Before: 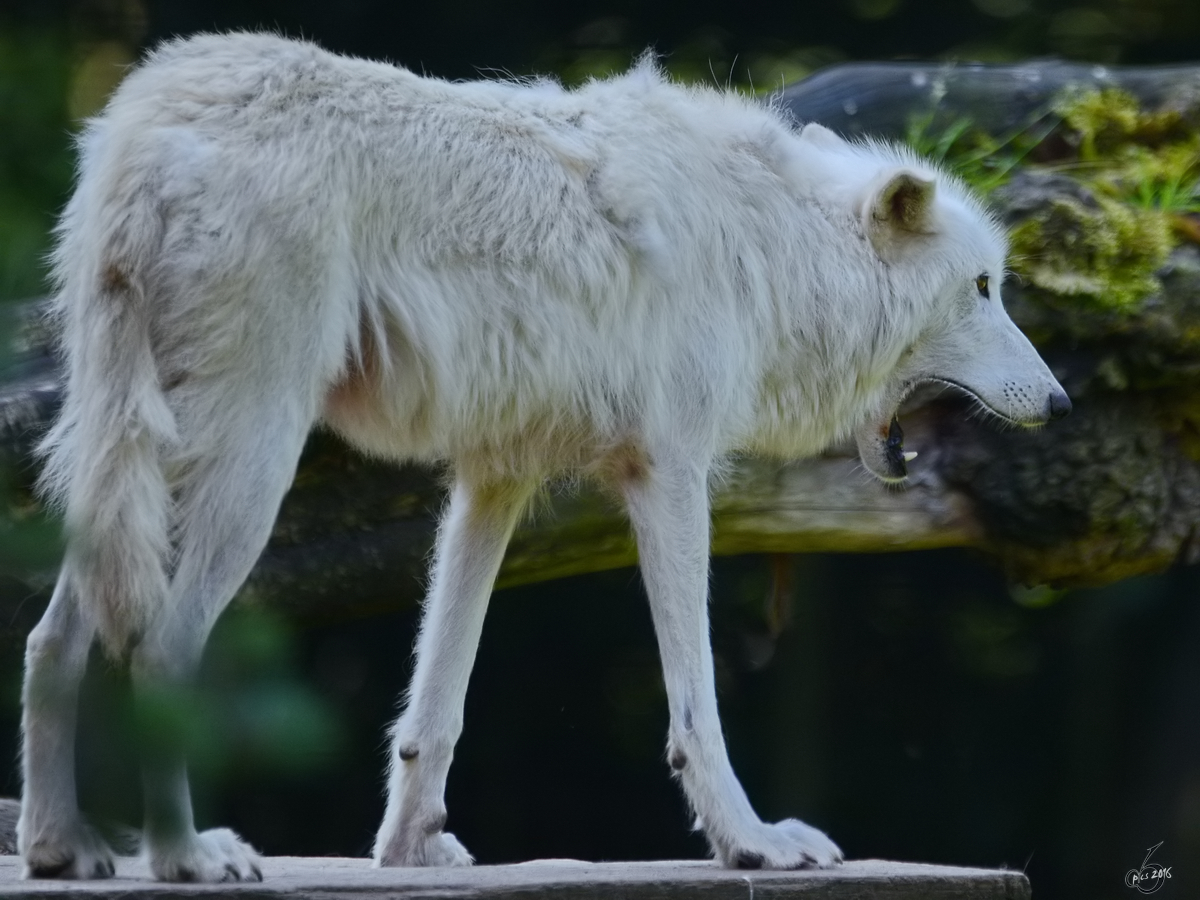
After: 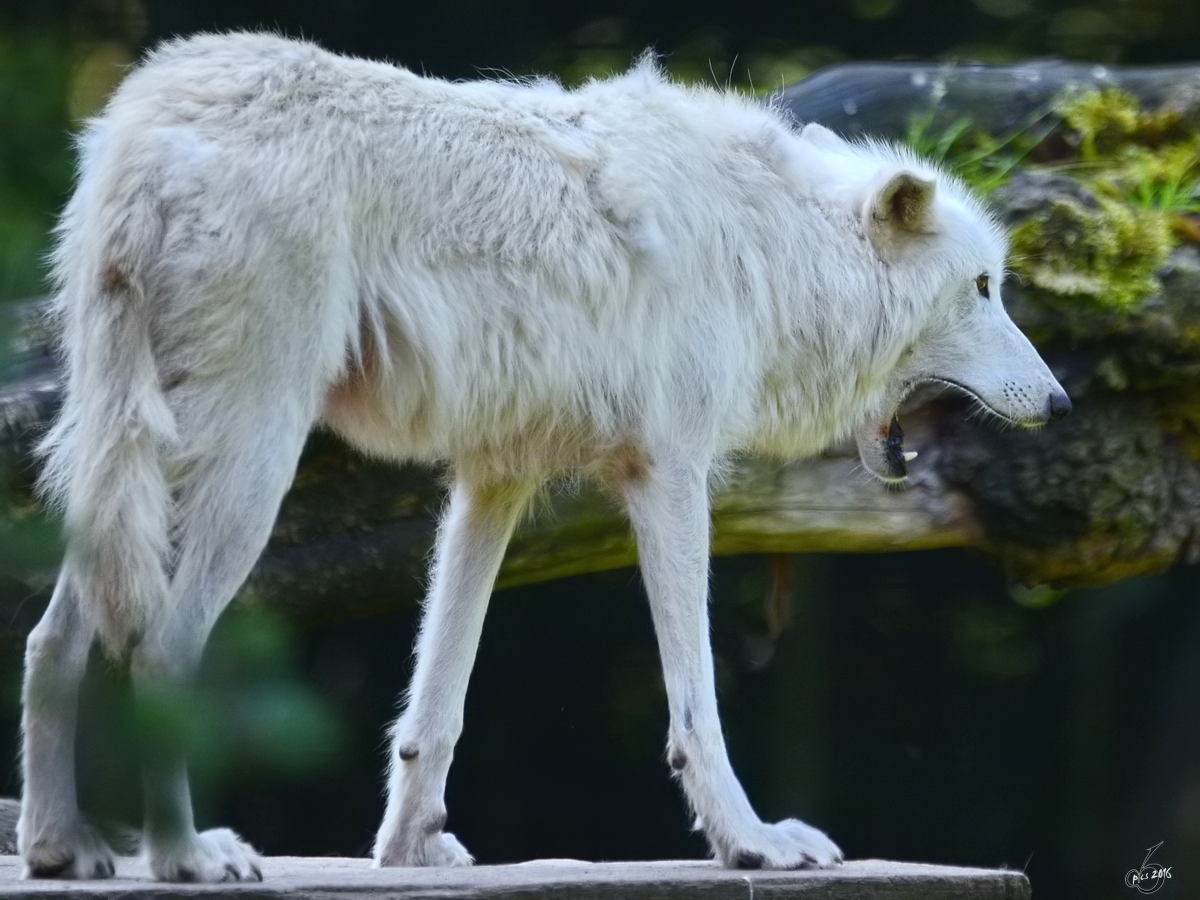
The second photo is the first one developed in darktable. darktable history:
exposure: black level correction 0, exposure 0.5 EV, compensate highlight preservation false
tone equalizer: mask exposure compensation -0.508 EV
